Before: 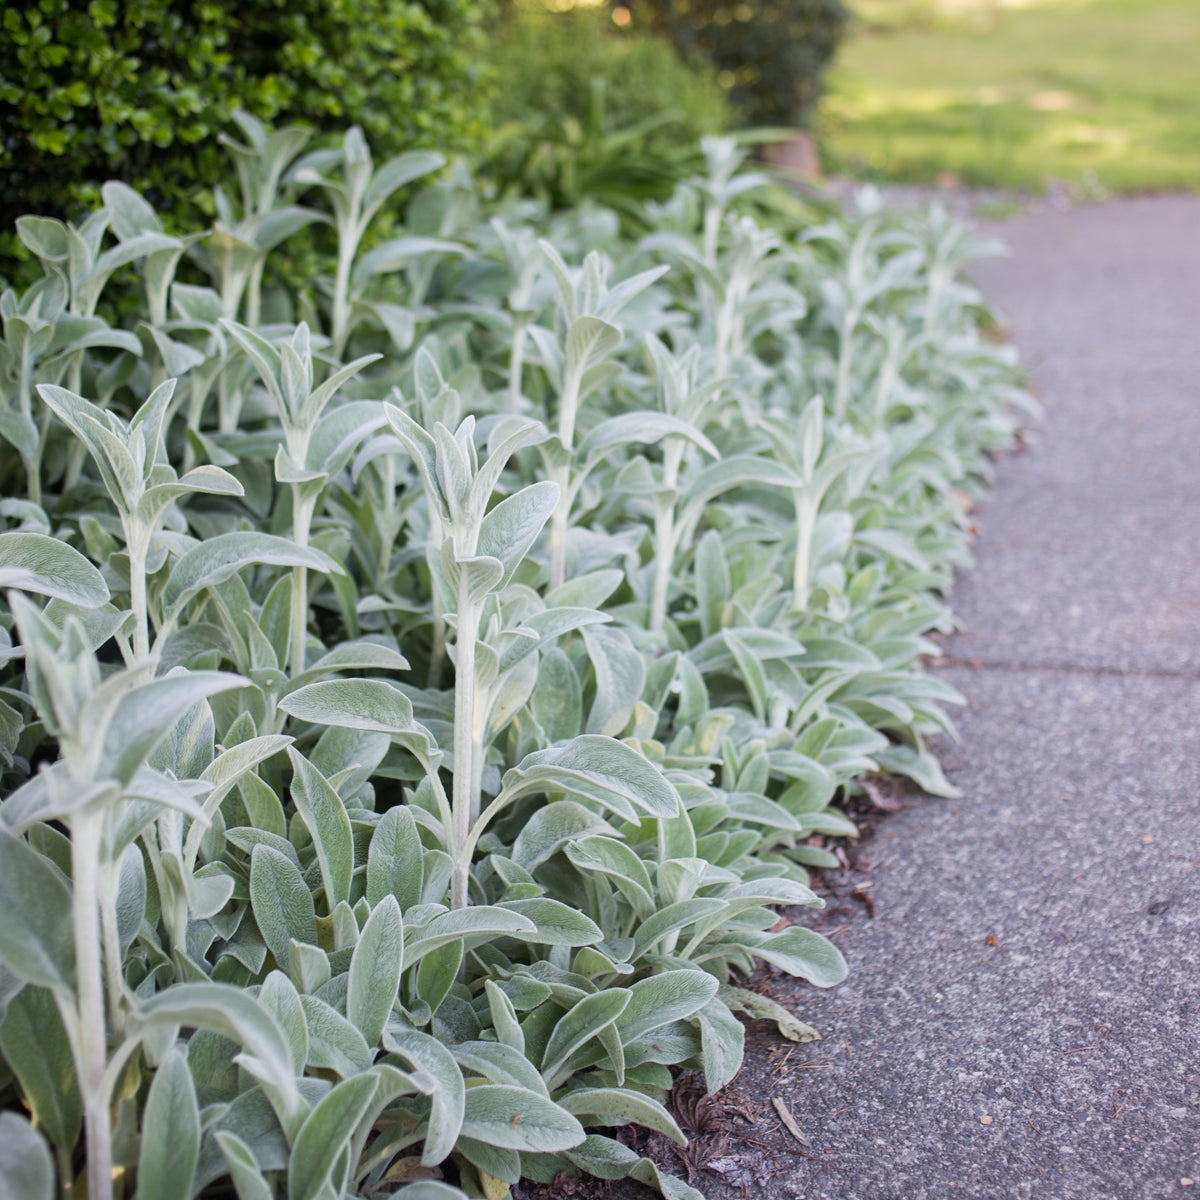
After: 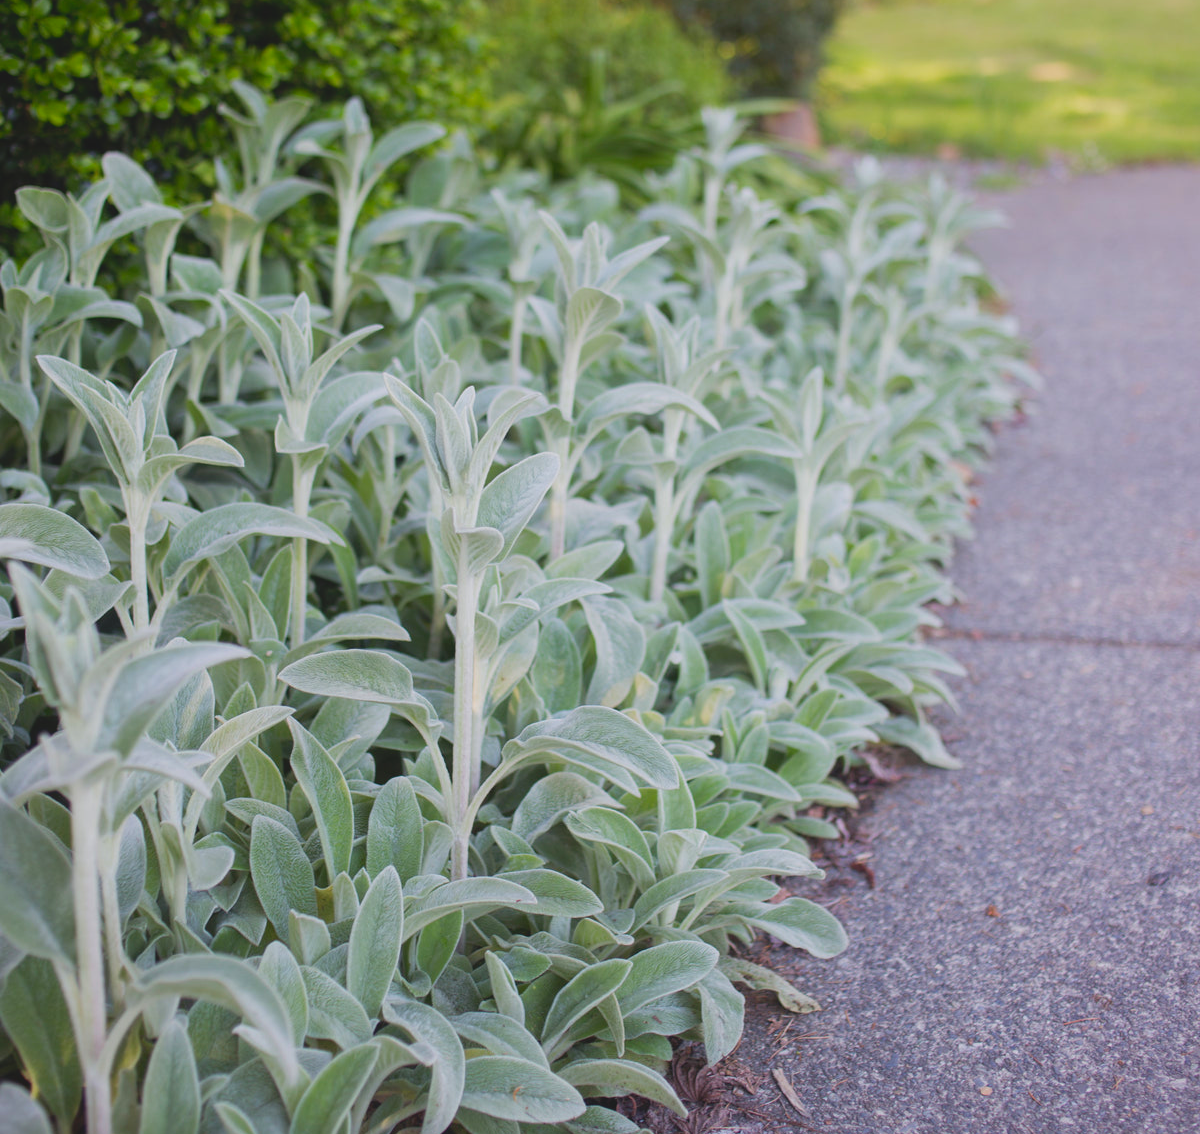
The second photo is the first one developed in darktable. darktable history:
contrast brightness saturation: contrast -0.19, saturation 0.19
crop and rotate: top 2.479%, bottom 3.018%
